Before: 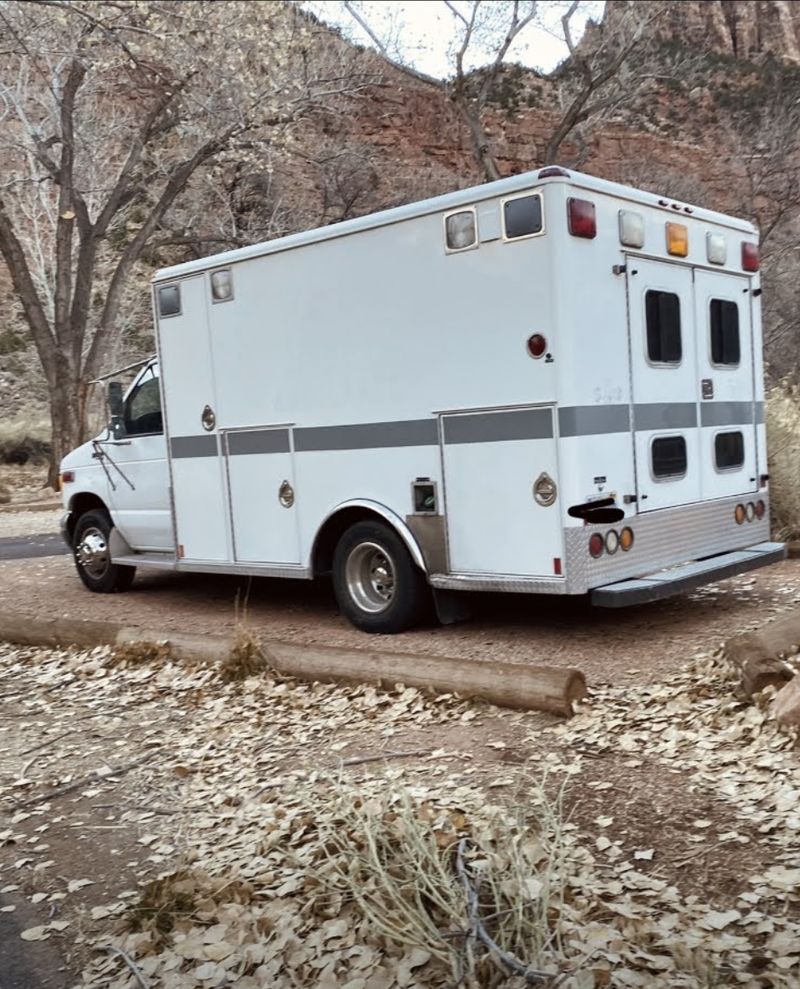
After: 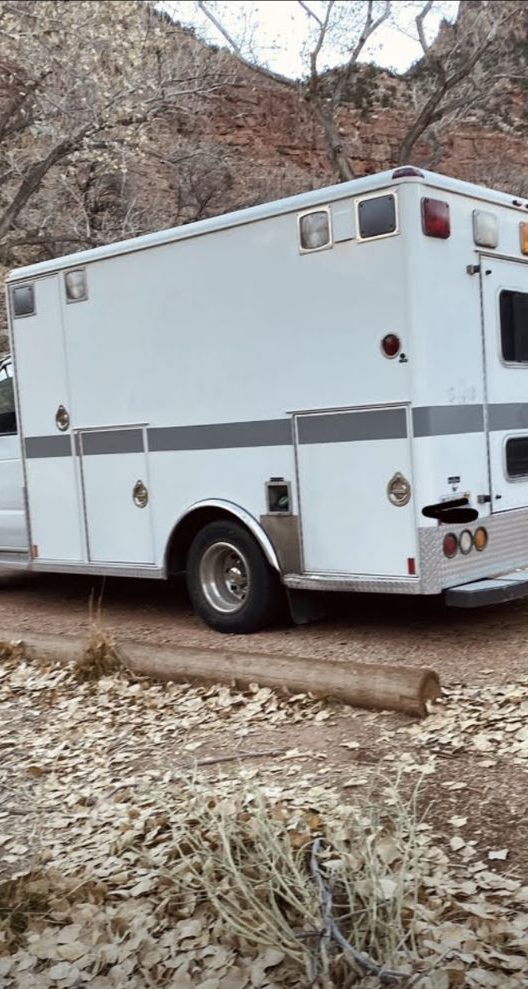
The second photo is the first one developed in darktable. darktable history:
crop and rotate: left 18.459%, right 15.538%
